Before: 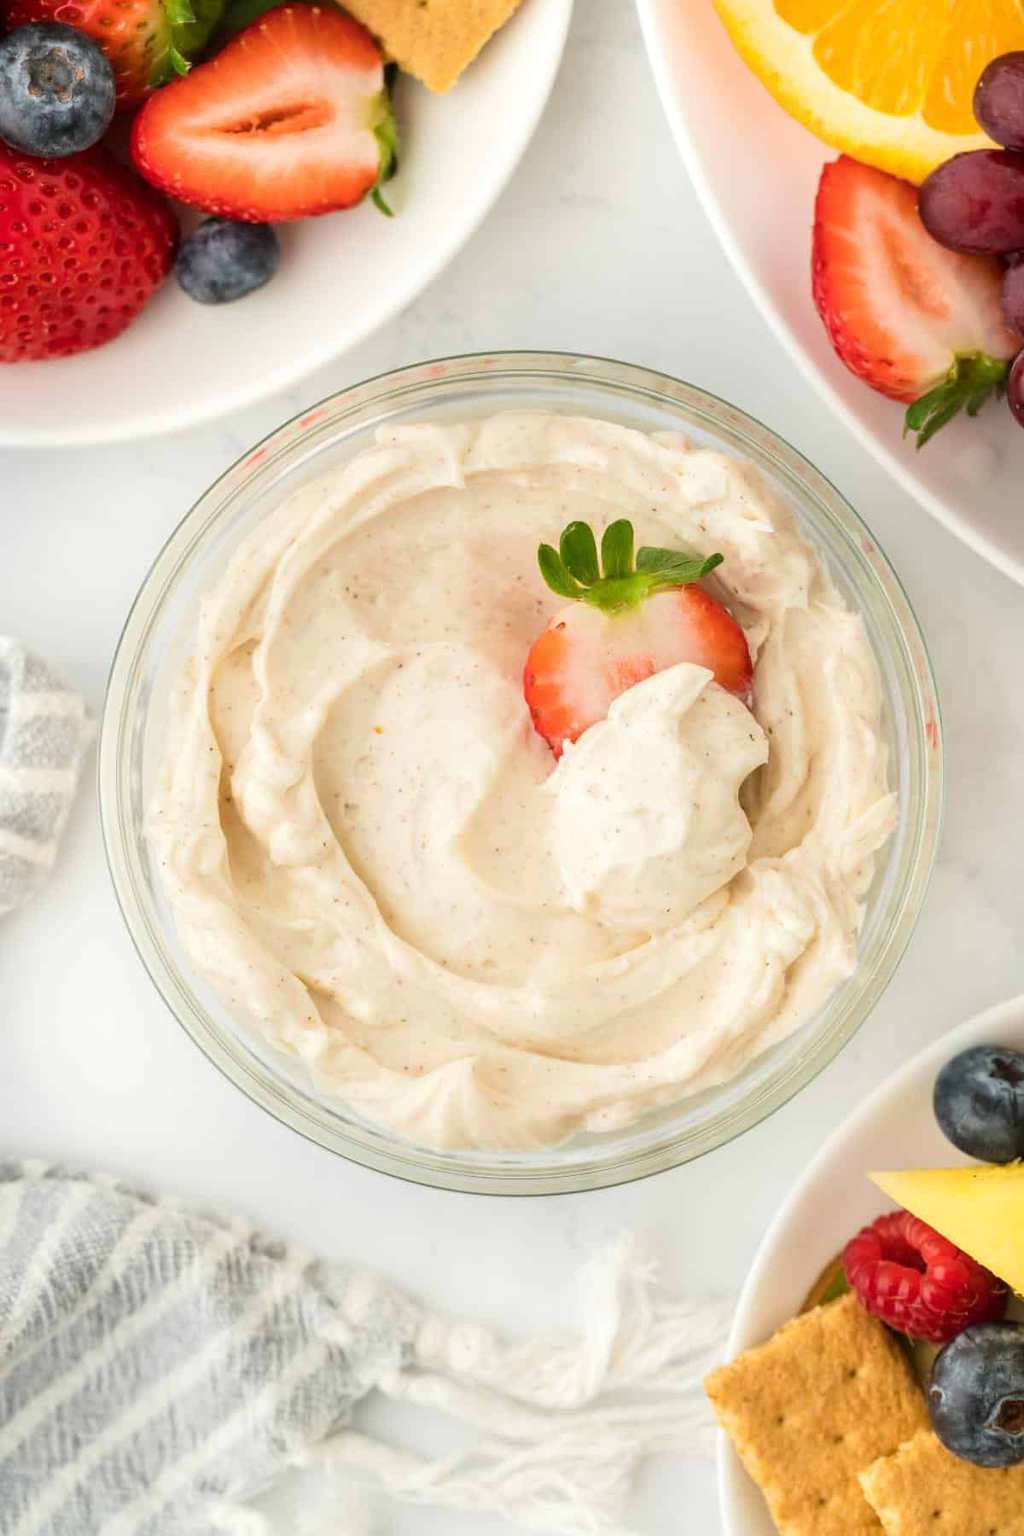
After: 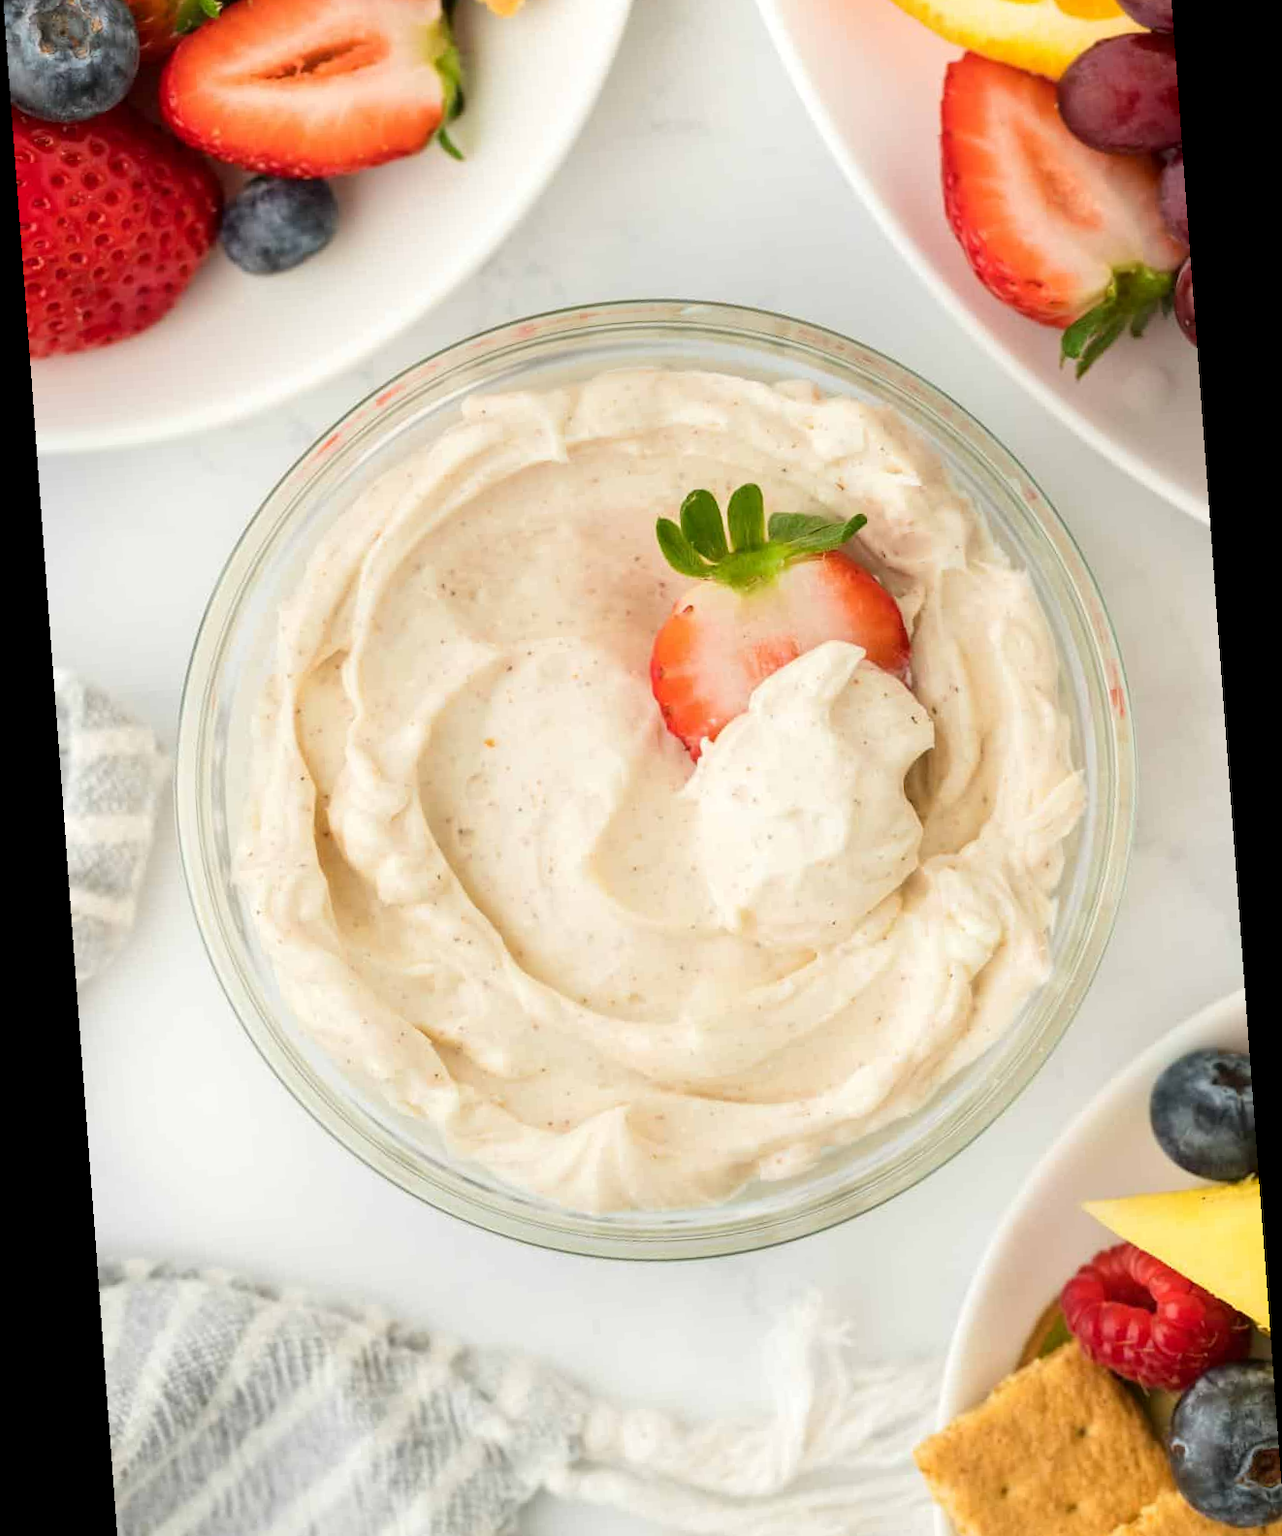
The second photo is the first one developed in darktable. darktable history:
exposure: black level correction 0.001, compensate highlight preservation false
rotate and perspective: rotation -4.25°, automatic cropping off
crop: top 7.625%, bottom 8.027%
